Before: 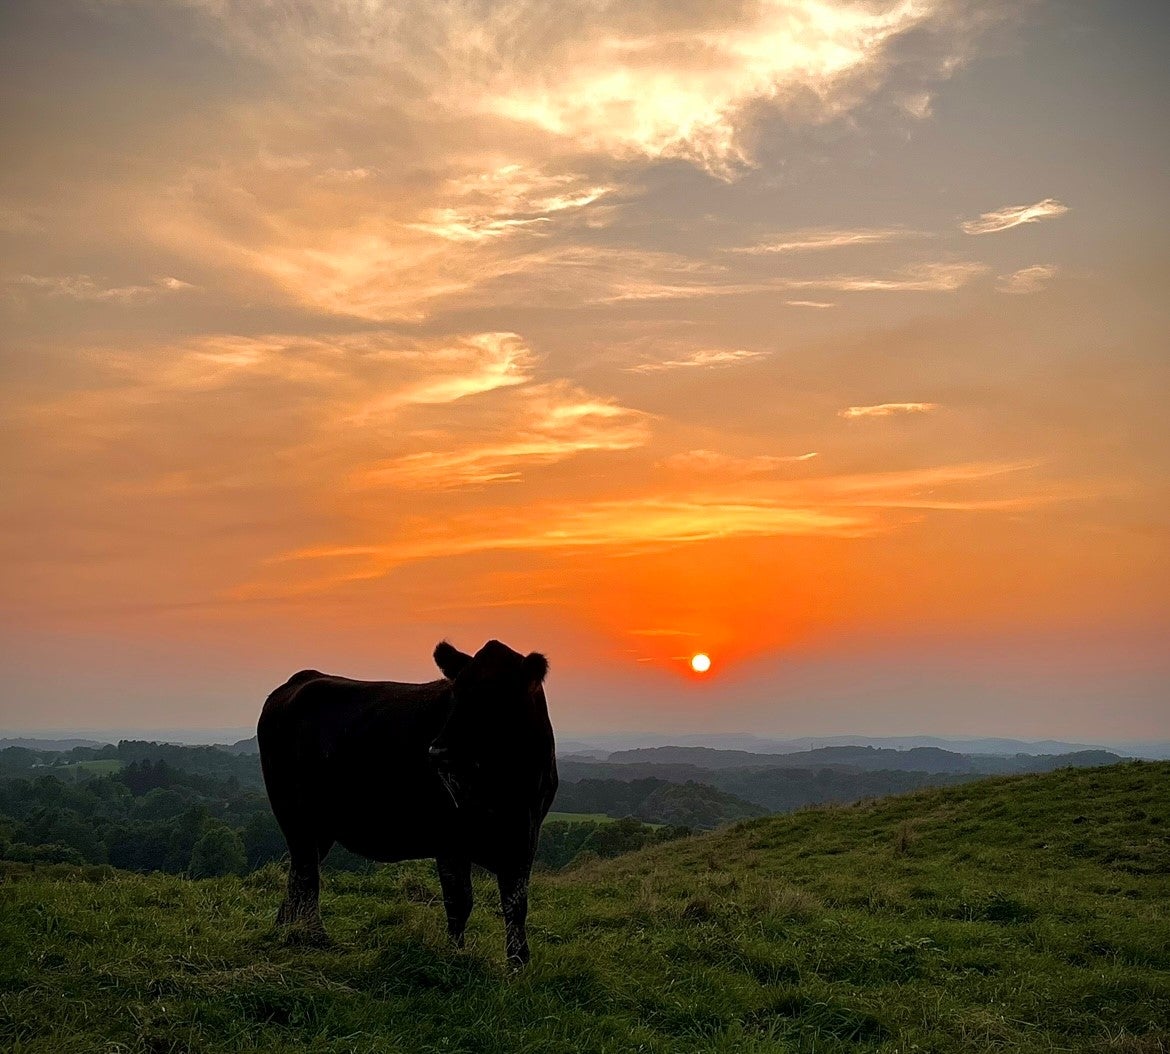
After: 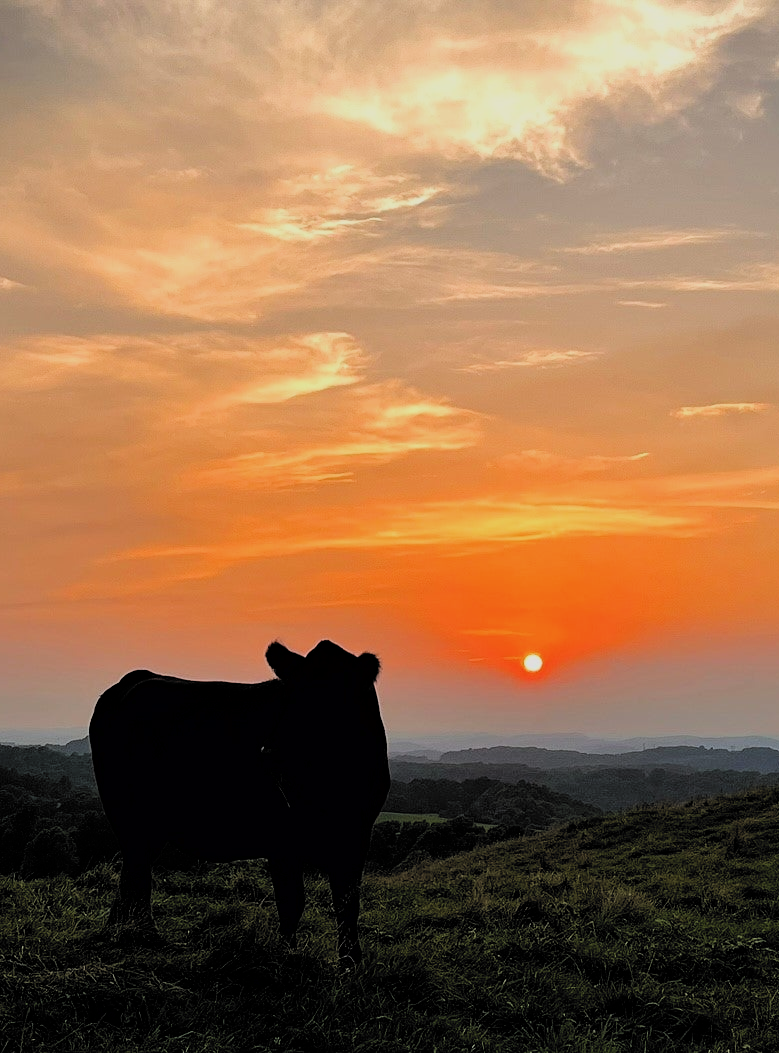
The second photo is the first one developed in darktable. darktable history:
filmic rgb: black relative exposure -5.1 EV, white relative exposure 4 EV, hardness 2.9, contrast 1.193, highlights saturation mix -29.31%, color science v6 (2022)
crop and rotate: left 14.359%, right 18.981%
